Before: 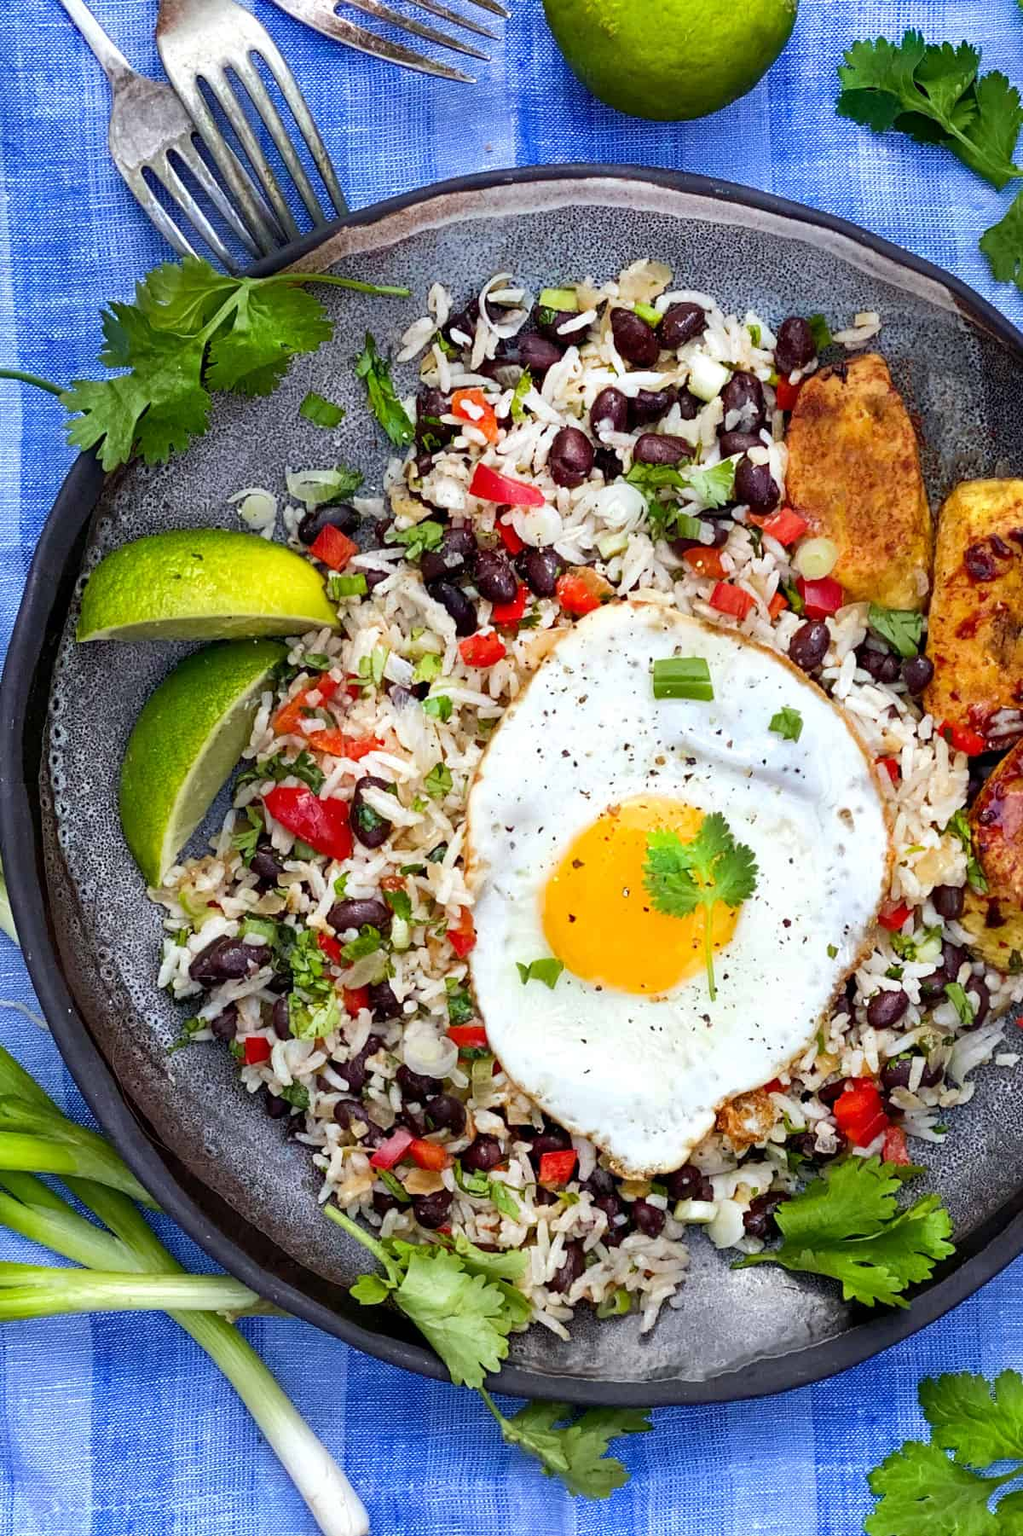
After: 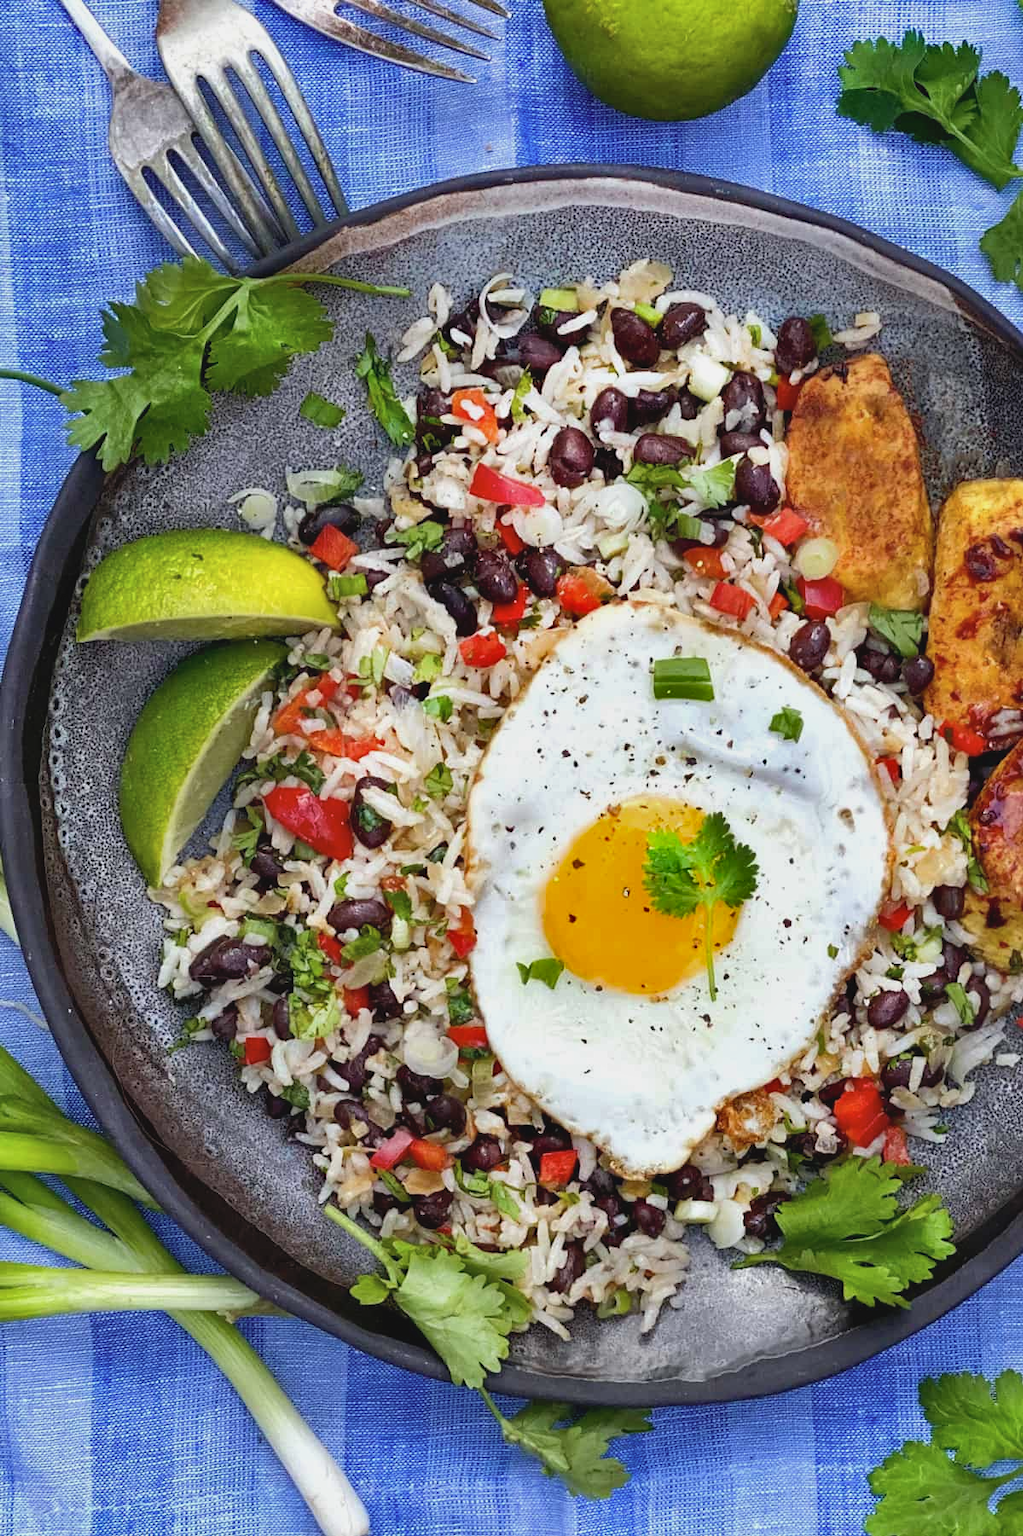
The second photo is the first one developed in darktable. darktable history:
contrast brightness saturation: contrast -0.099, saturation -0.1
shadows and highlights: low approximation 0.01, soften with gaussian
